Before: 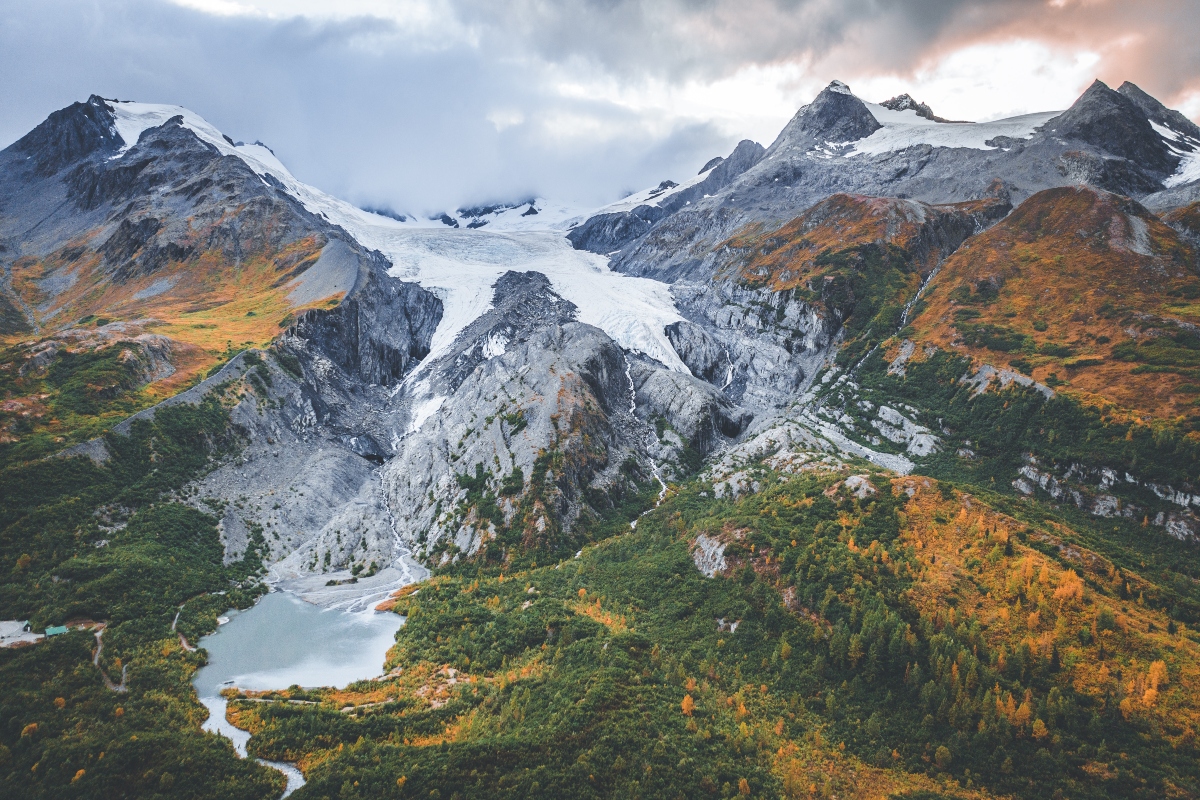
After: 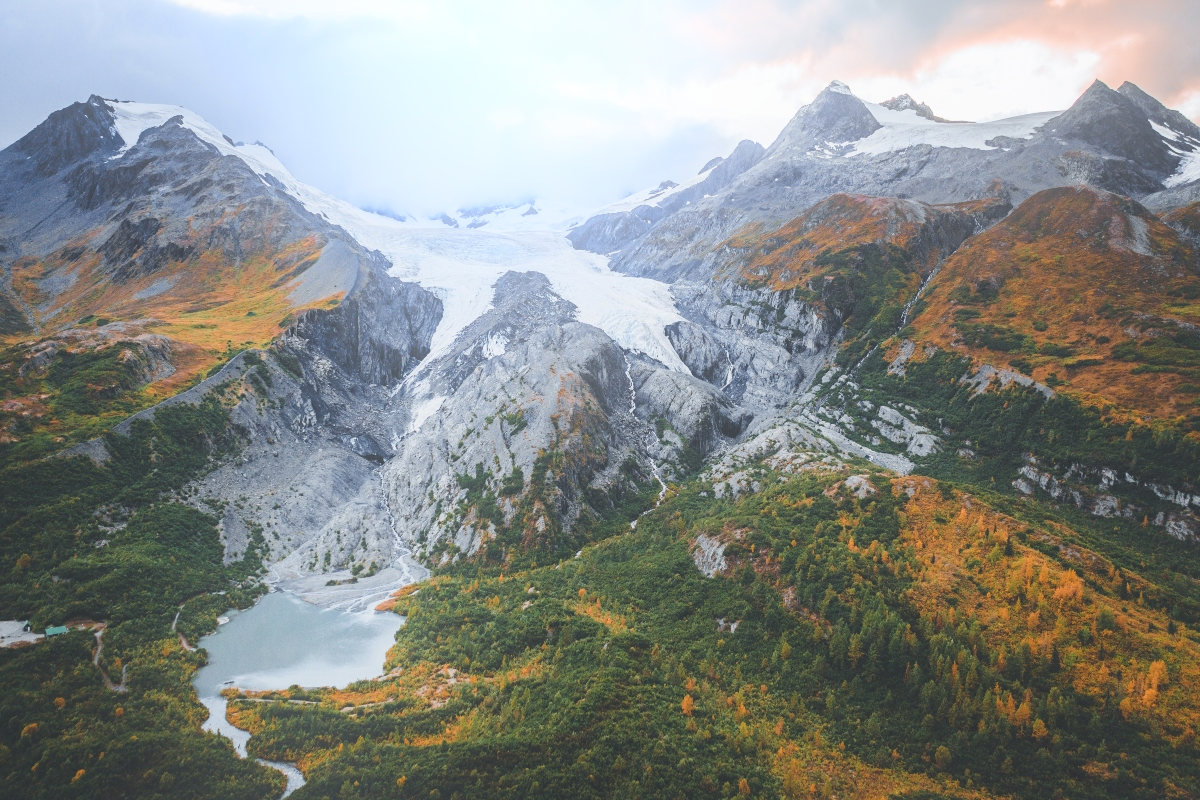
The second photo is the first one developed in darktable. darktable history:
contrast equalizer: octaves 7, y [[0.6 ×6], [0.55 ×6], [0 ×6], [0 ×6], [0 ×6]], mix -0.3
bloom: on, module defaults
